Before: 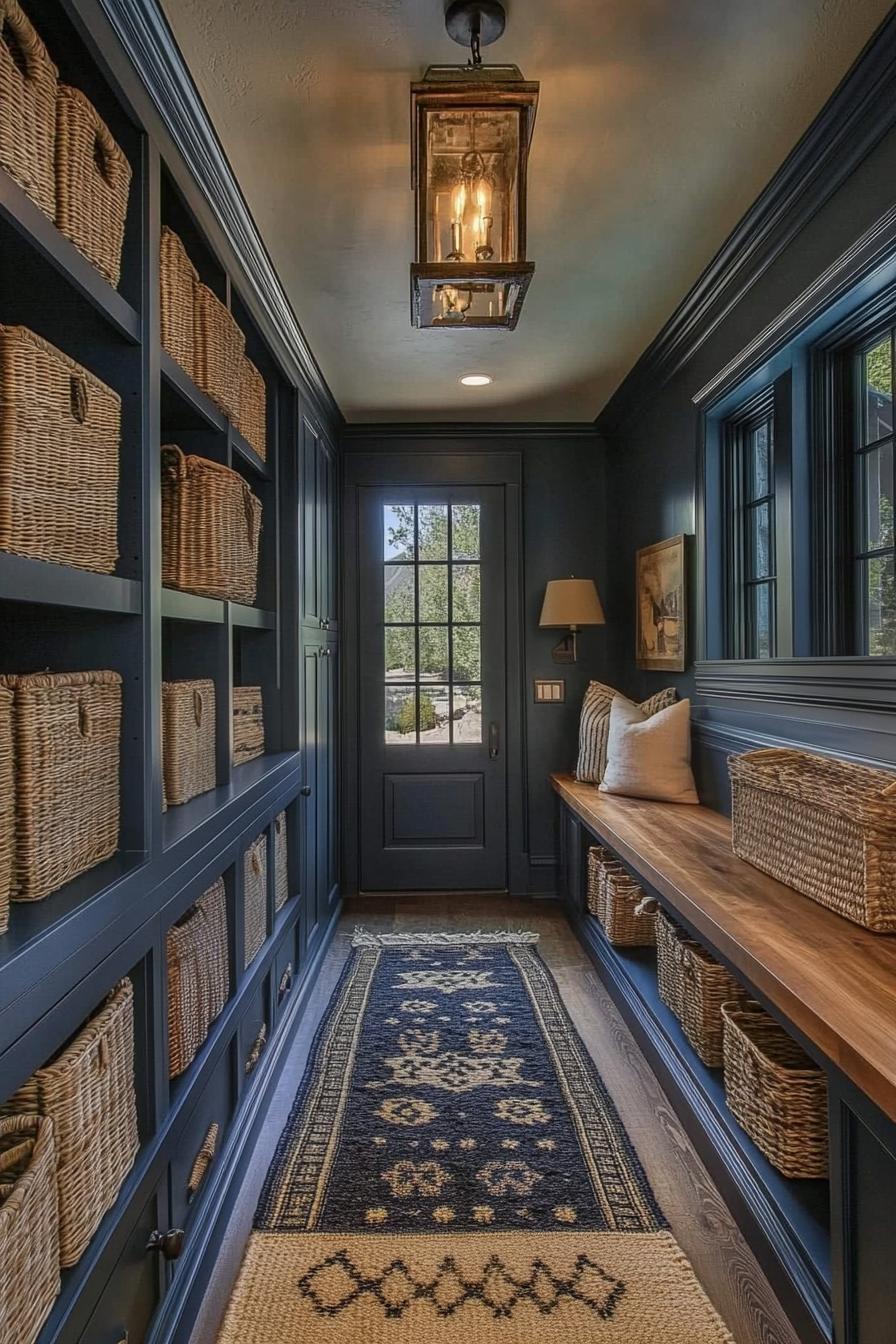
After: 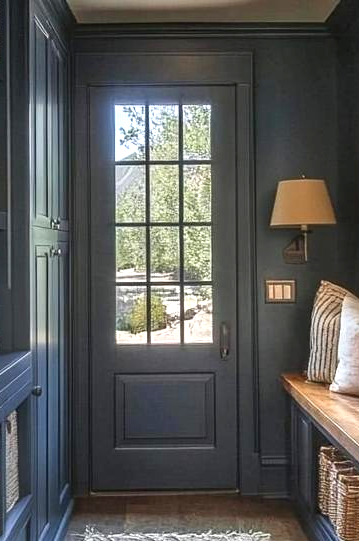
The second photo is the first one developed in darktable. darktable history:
crop: left 30.082%, top 29.778%, right 29.843%, bottom 29.962%
exposure: black level correction 0, exposure 1 EV, compensate highlight preservation false
